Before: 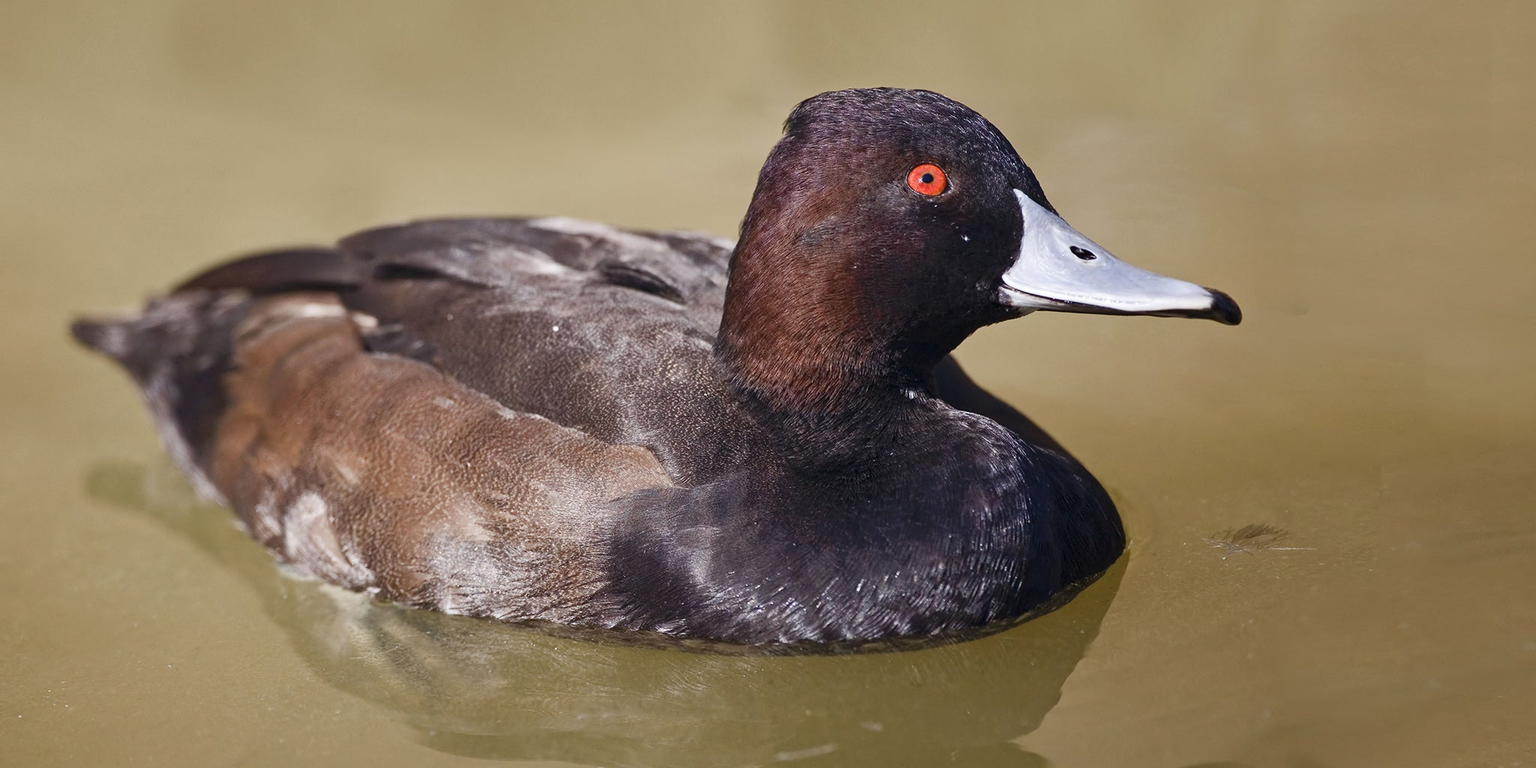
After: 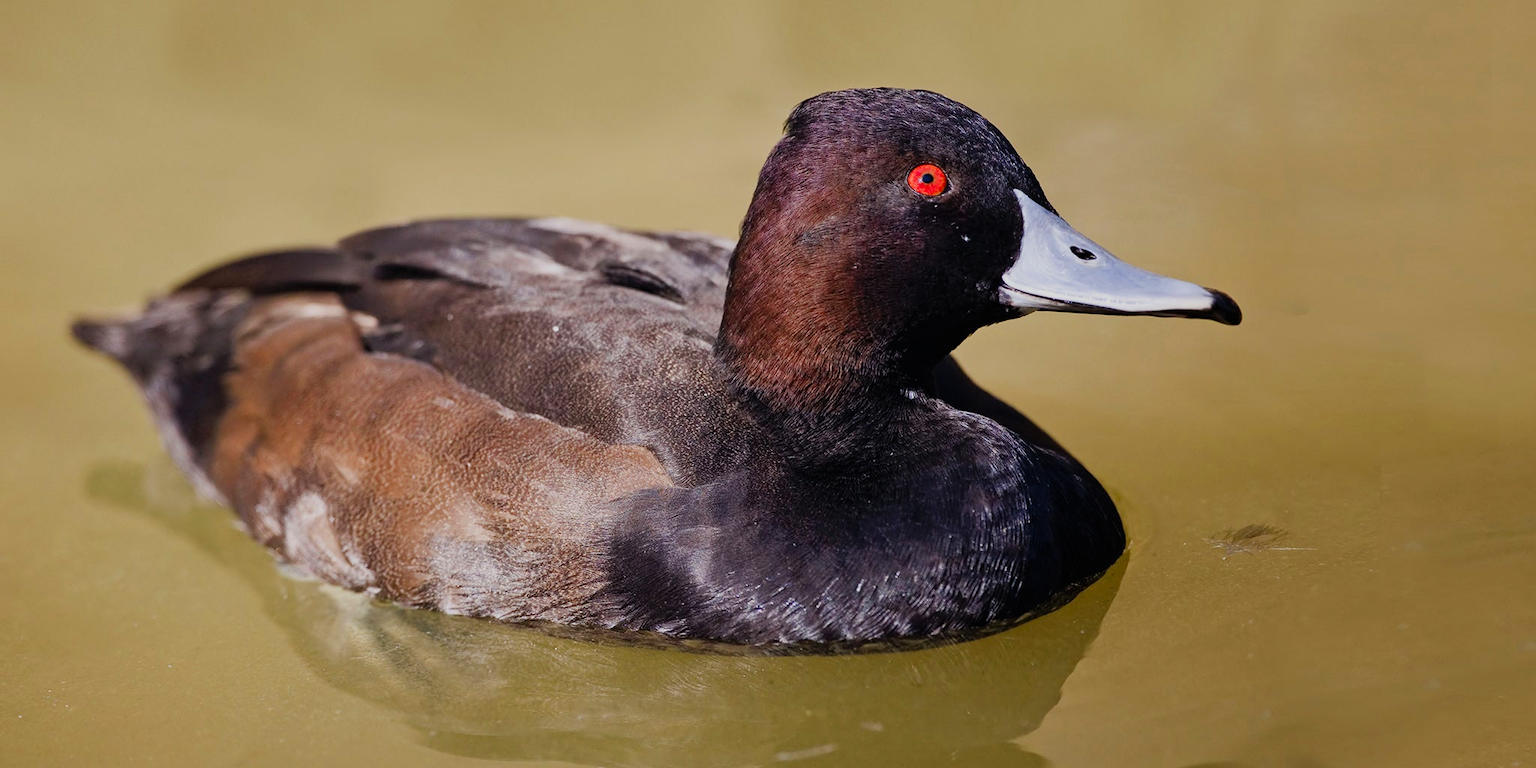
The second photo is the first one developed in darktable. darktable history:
color zones: curves: ch0 [(0, 0.613) (0.01, 0.613) (0.245, 0.448) (0.498, 0.529) (0.642, 0.665) (0.879, 0.777) (0.99, 0.613)]; ch1 [(0, 0) (0.143, 0) (0.286, 0) (0.429, 0) (0.571, 0) (0.714, 0) (0.857, 0)], mix -138.01%
filmic rgb: black relative exposure -7.92 EV, white relative exposure 4.13 EV, threshold 3 EV, hardness 4.02, latitude 51.22%, contrast 1.013, shadows ↔ highlights balance 5.35%, color science v5 (2021), contrast in shadows safe, contrast in highlights safe, enable highlight reconstruction true
